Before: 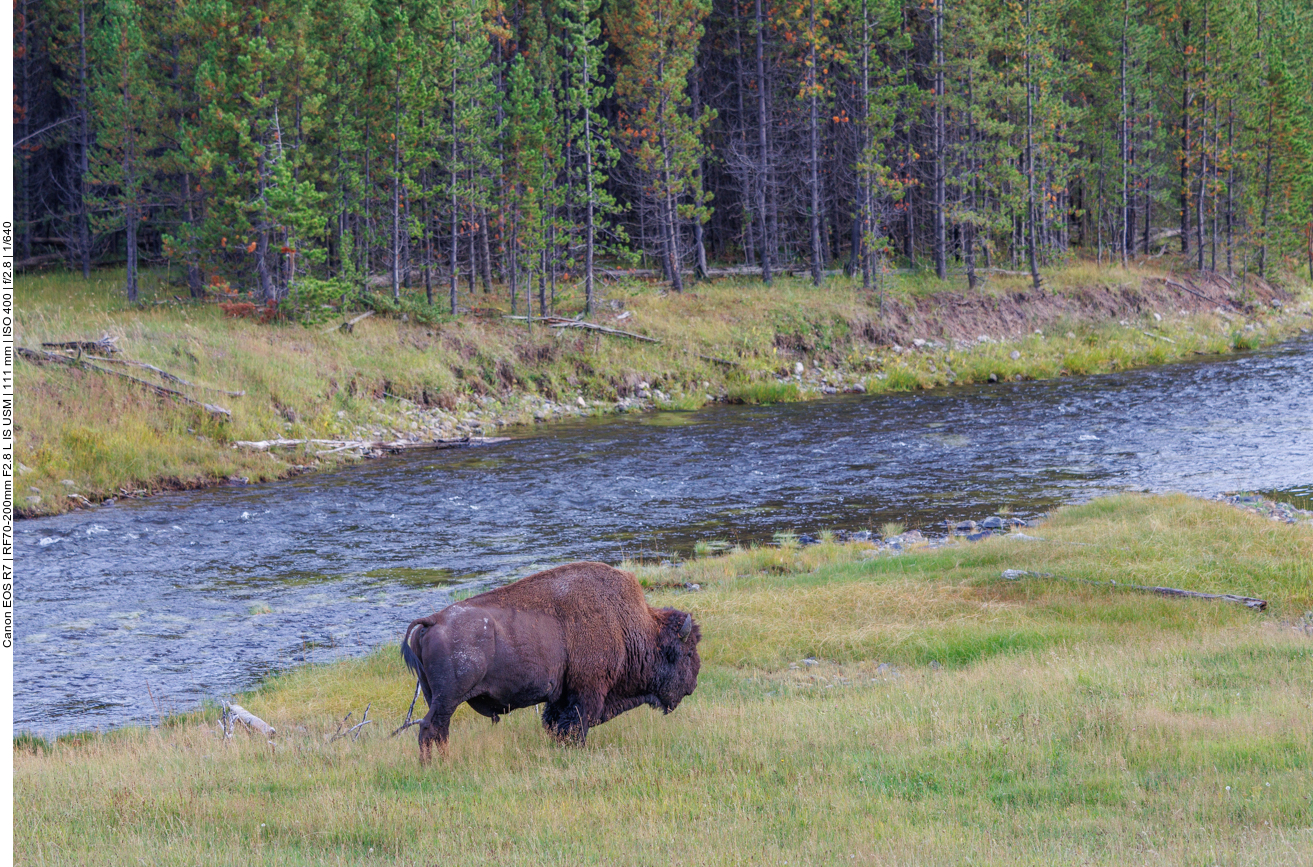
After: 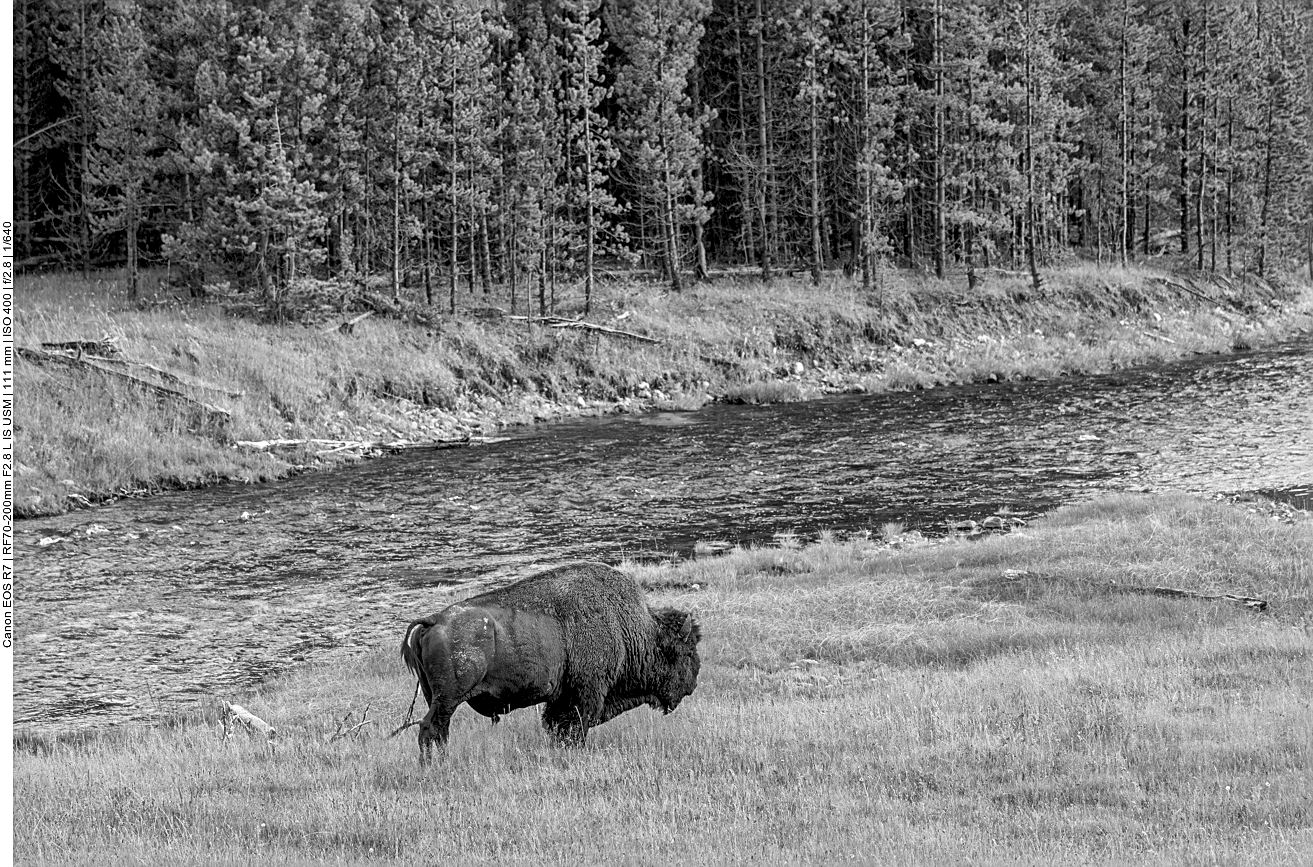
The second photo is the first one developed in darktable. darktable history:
local contrast: mode bilateral grid, contrast 20, coarseness 19, detail 163%, midtone range 0.2
sharpen: on, module defaults
monochrome: on, module defaults
exposure: black level correction 0.009, exposure 0.119 EV, compensate highlight preservation false
